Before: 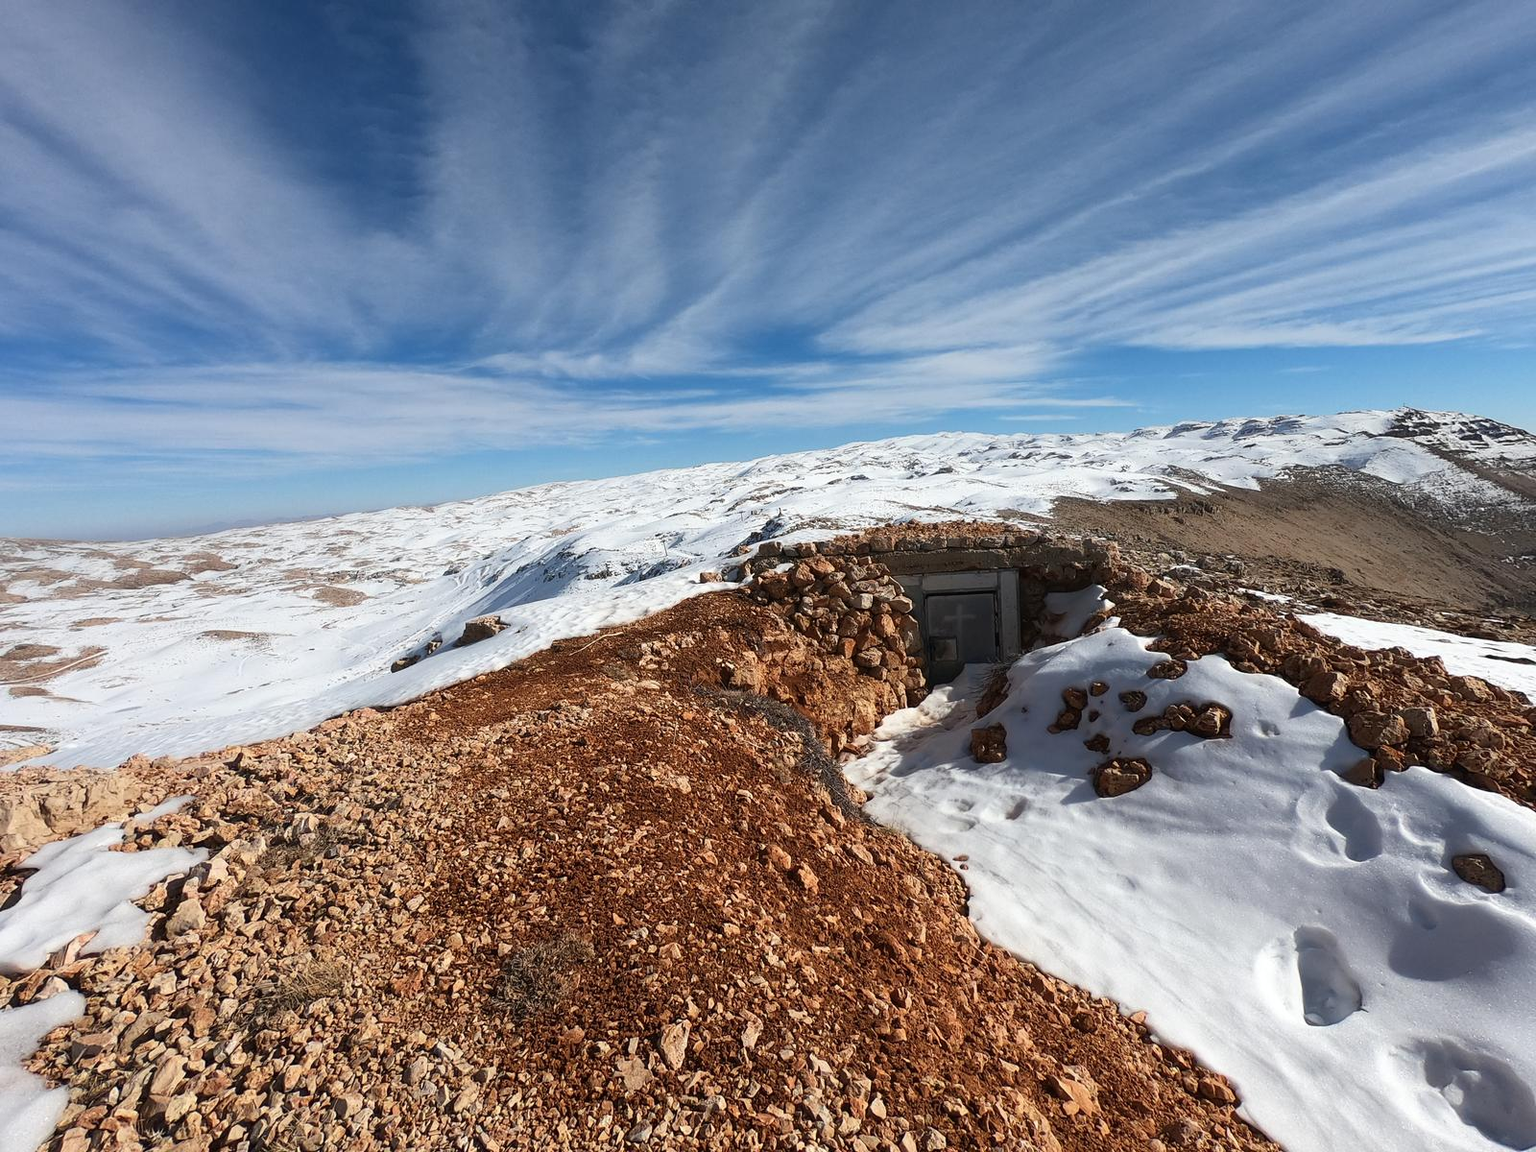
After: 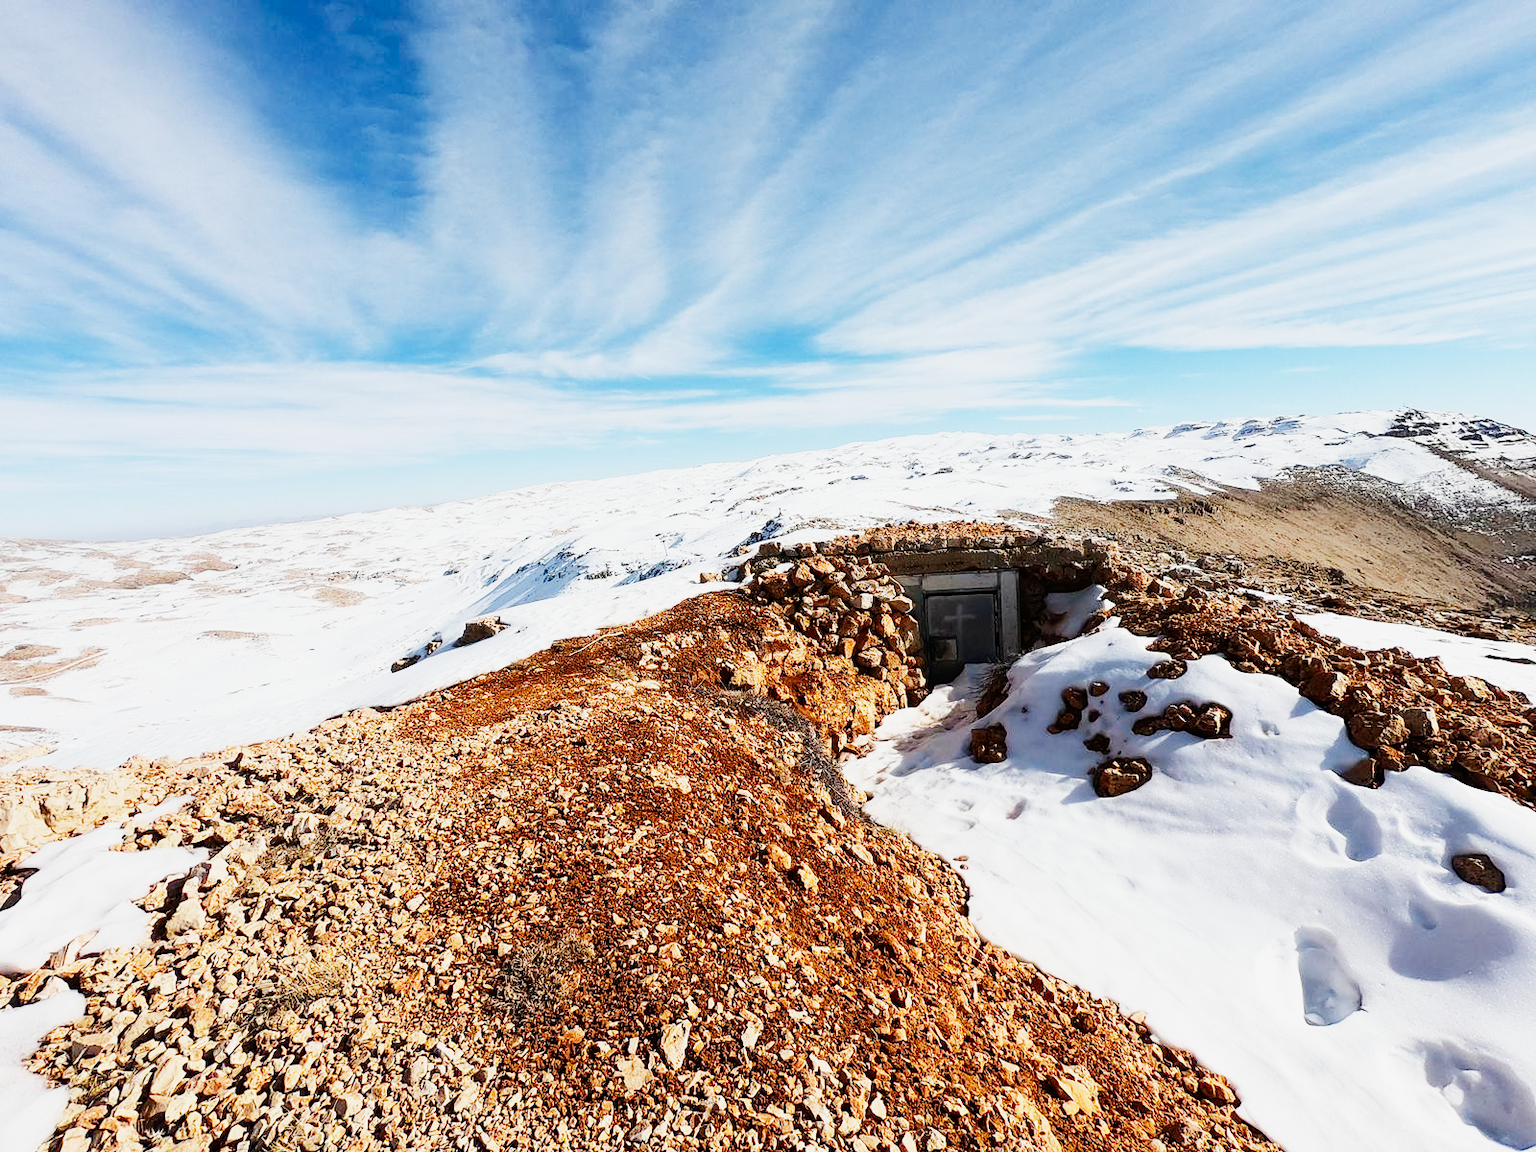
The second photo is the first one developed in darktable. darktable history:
exposure: black level correction 0.001, exposure 1.129 EV, compensate exposure bias true, compensate highlight preservation false
color balance rgb: perceptual saturation grading › global saturation 25%, global vibrance 20%
tone equalizer: -8 EV -0.417 EV, -7 EV -0.389 EV, -6 EV -0.333 EV, -5 EV -0.222 EV, -3 EV 0.222 EV, -2 EV 0.333 EV, -1 EV 0.389 EV, +0 EV 0.417 EV, edges refinement/feathering 500, mask exposure compensation -1.57 EV, preserve details no
sigmoid: contrast 1.6, skew -0.2, preserve hue 0%, red attenuation 0.1, red rotation 0.035, green attenuation 0.1, green rotation -0.017, blue attenuation 0.15, blue rotation -0.052, base primaries Rec2020
